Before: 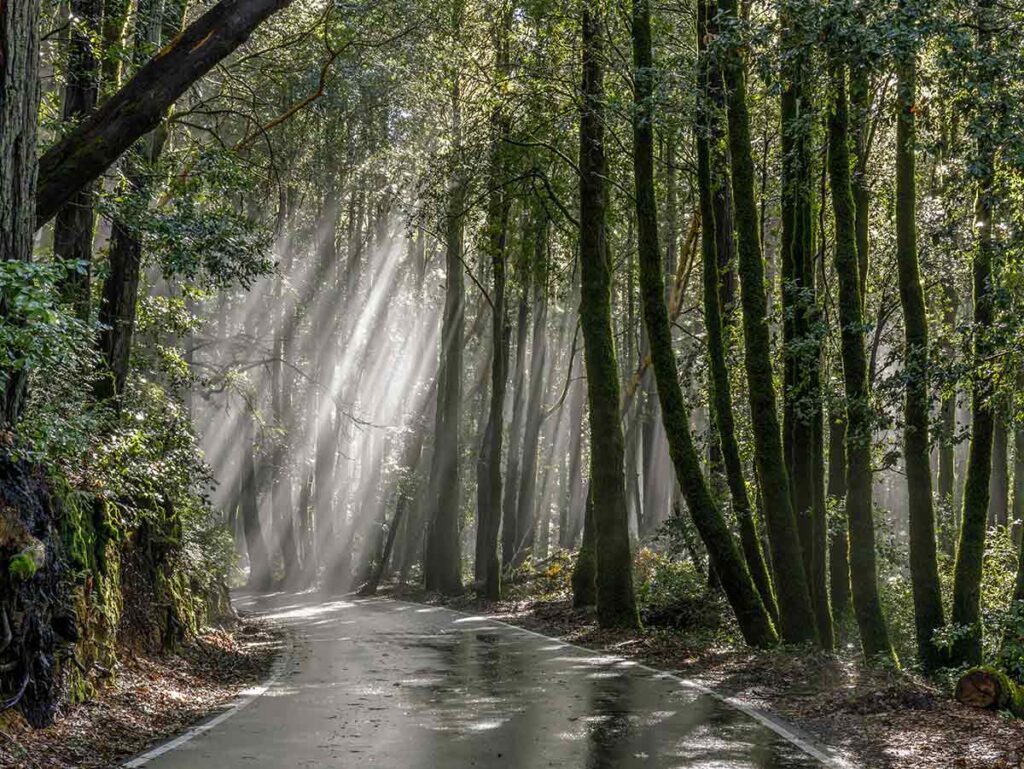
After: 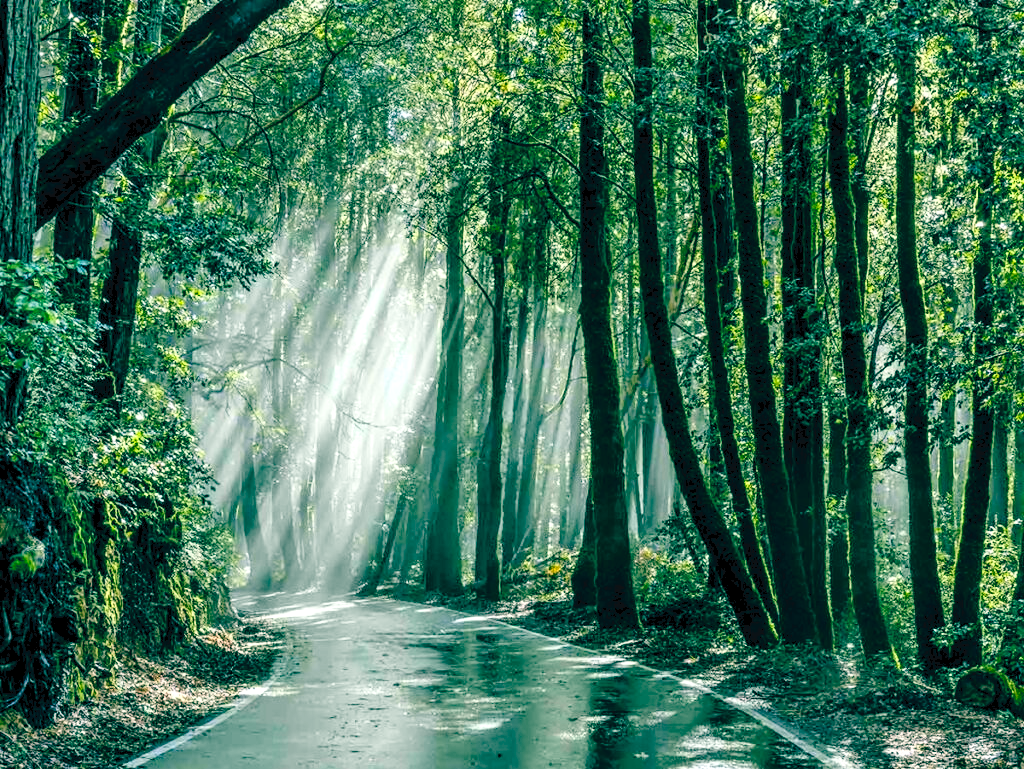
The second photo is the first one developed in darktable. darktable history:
exposure: black level correction 0, exposure 0.499 EV, compensate highlight preservation false
tone curve: curves: ch0 [(0, 0) (0.003, 0.047) (0.011, 0.051) (0.025, 0.051) (0.044, 0.057) (0.069, 0.068) (0.1, 0.076) (0.136, 0.108) (0.177, 0.166) (0.224, 0.229) (0.277, 0.299) (0.335, 0.364) (0.399, 0.46) (0.468, 0.553) (0.543, 0.639) (0.623, 0.724) (0.709, 0.808) (0.801, 0.886) (0.898, 0.954) (1, 1)], color space Lab, independent channels, preserve colors none
color balance rgb: global offset › luminance -0.528%, global offset › chroma 0.907%, global offset › hue 173.23°, perceptual saturation grading › global saturation 29.391%, global vibrance 20%
